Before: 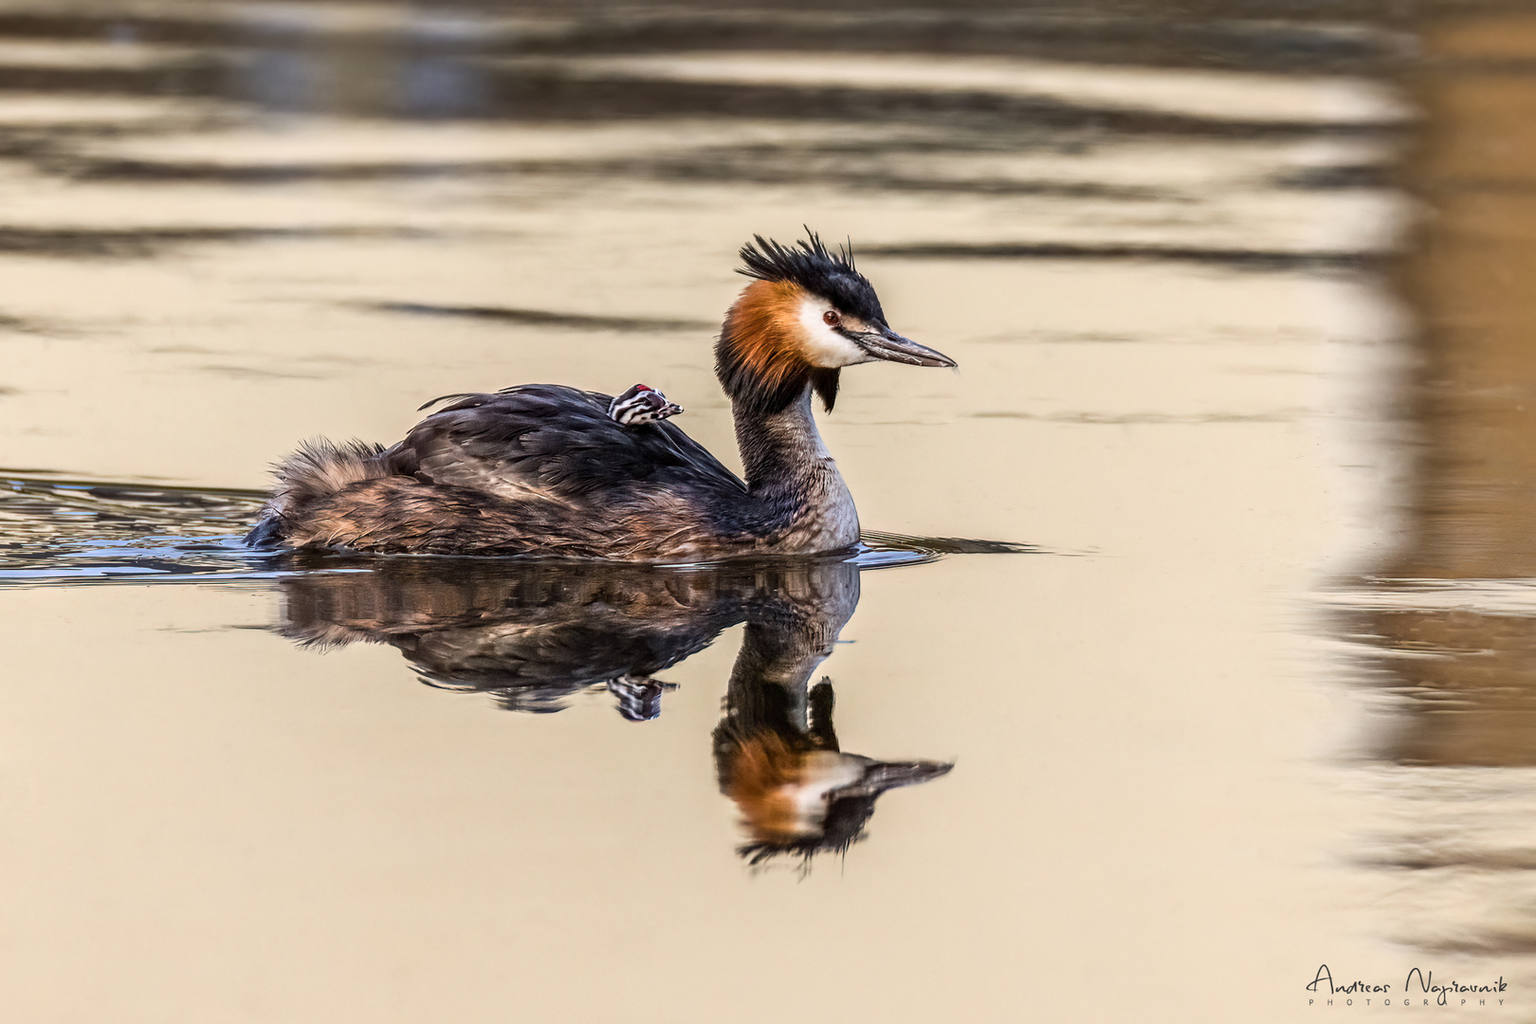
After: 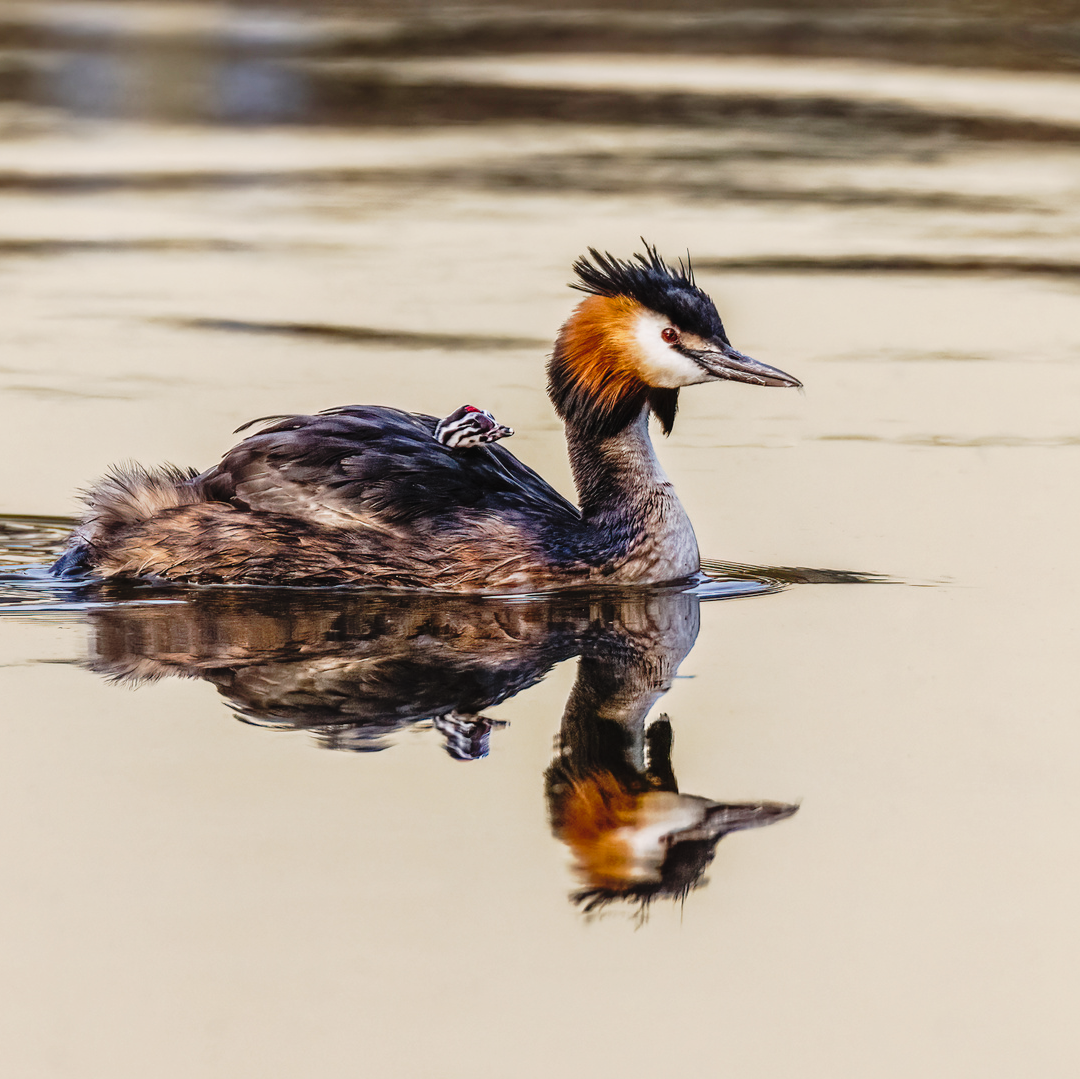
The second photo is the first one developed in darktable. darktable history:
tone curve: curves: ch0 [(0, 0.014) (0.17, 0.099) (0.392, 0.438) (0.725, 0.828) (0.872, 0.918) (1, 0.981)]; ch1 [(0, 0) (0.402, 0.36) (0.489, 0.491) (0.5, 0.503) (0.515, 0.52) (0.545, 0.574) (0.615, 0.662) (0.701, 0.725) (1, 1)]; ch2 [(0, 0) (0.42, 0.458) (0.485, 0.499) (0.503, 0.503) (0.531, 0.542) (0.561, 0.594) (0.644, 0.694) (0.717, 0.753) (1, 0.991)], preserve colors none
contrast brightness saturation: saturation -0.046
shadows and highlights: on, module defaults
crop and rotate: left 12.815%, right 20.465%
